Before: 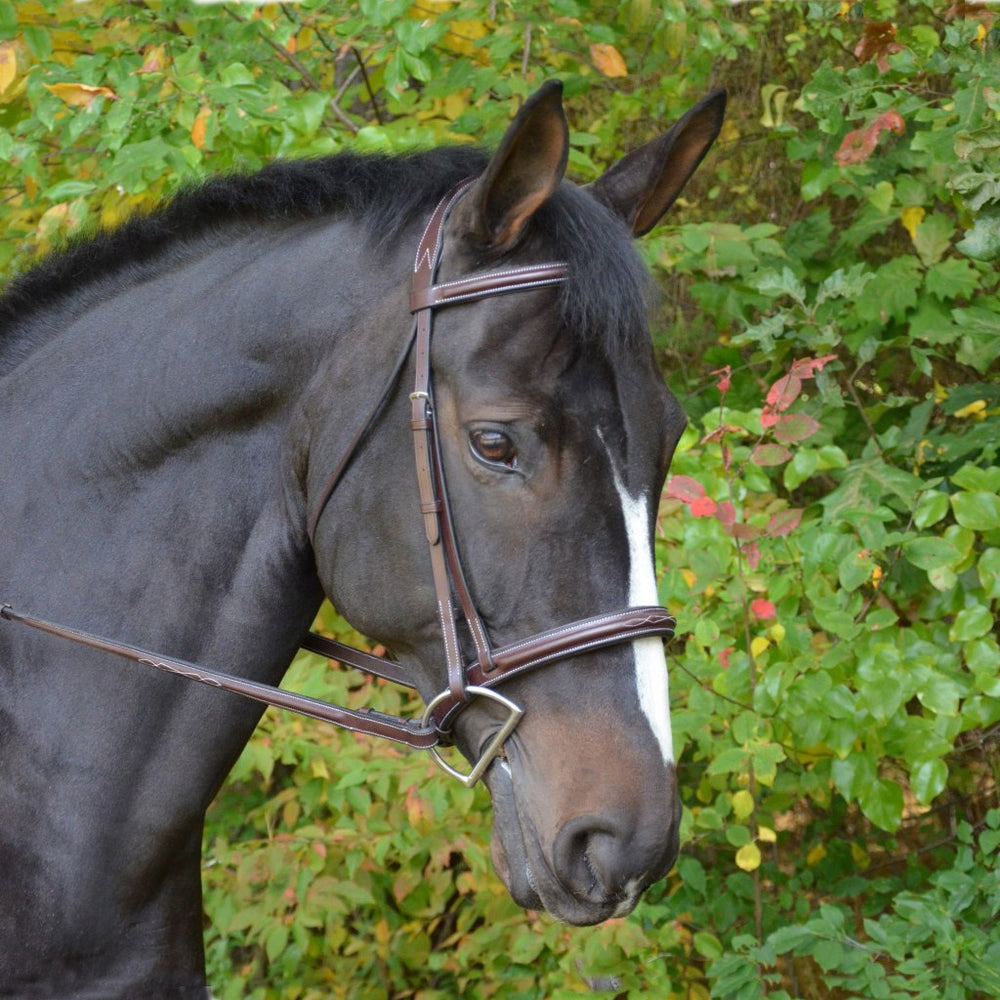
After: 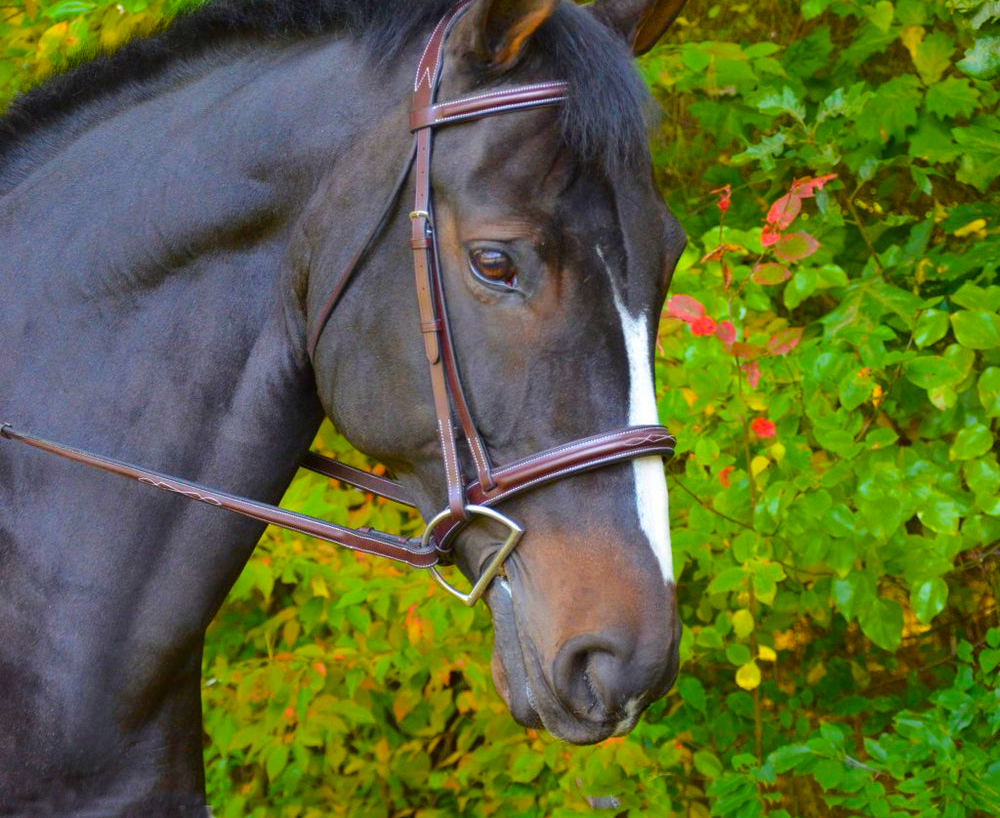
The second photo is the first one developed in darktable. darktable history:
crop and rotate: top 18.17%
color balance rgb: linear chroma grading › global chroma 2.843%, perceptual saturation grading › global saturation 31.015%, global vibrance 59.812%
